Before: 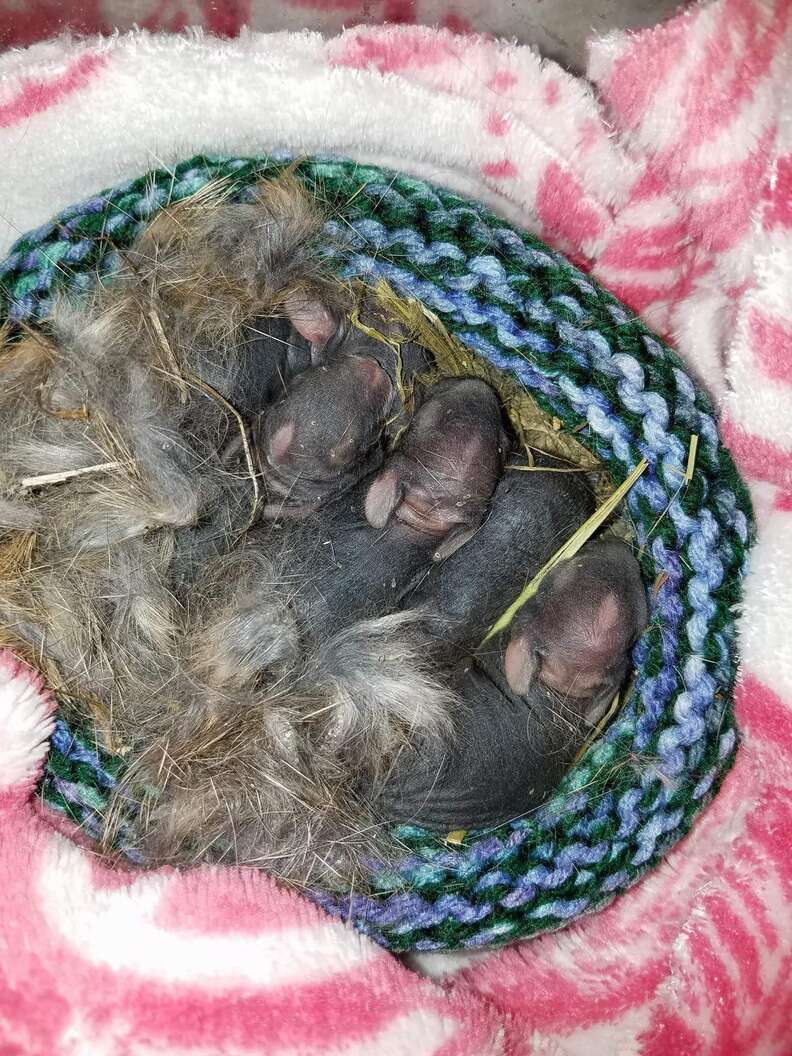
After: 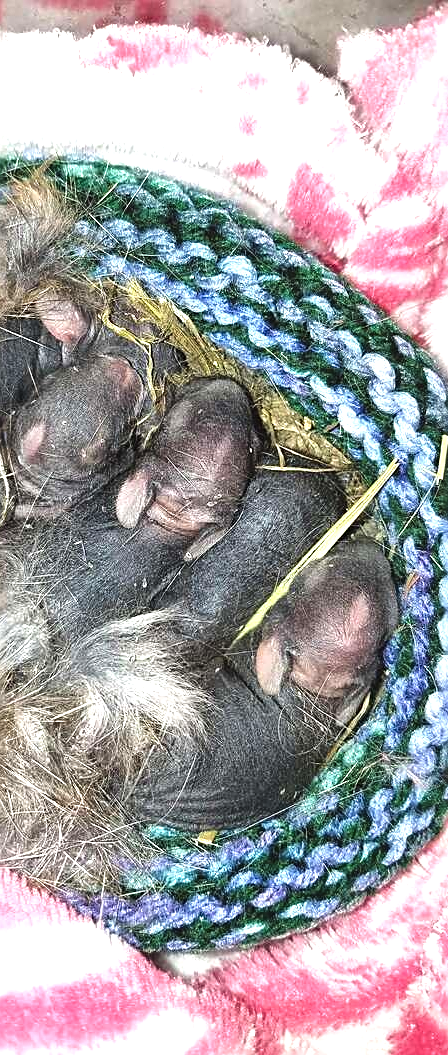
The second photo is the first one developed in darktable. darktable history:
crop: left 31.453%, top 0.018%, right 11.874%
exposure: black level correction -0.005, exposure 1 EV, compensate highlight preservation false
local contrast: mode bilateral grid, contrast 19, coarseness 51, detail 144%, midtone range 0.2
sharpen: on, module defaults
